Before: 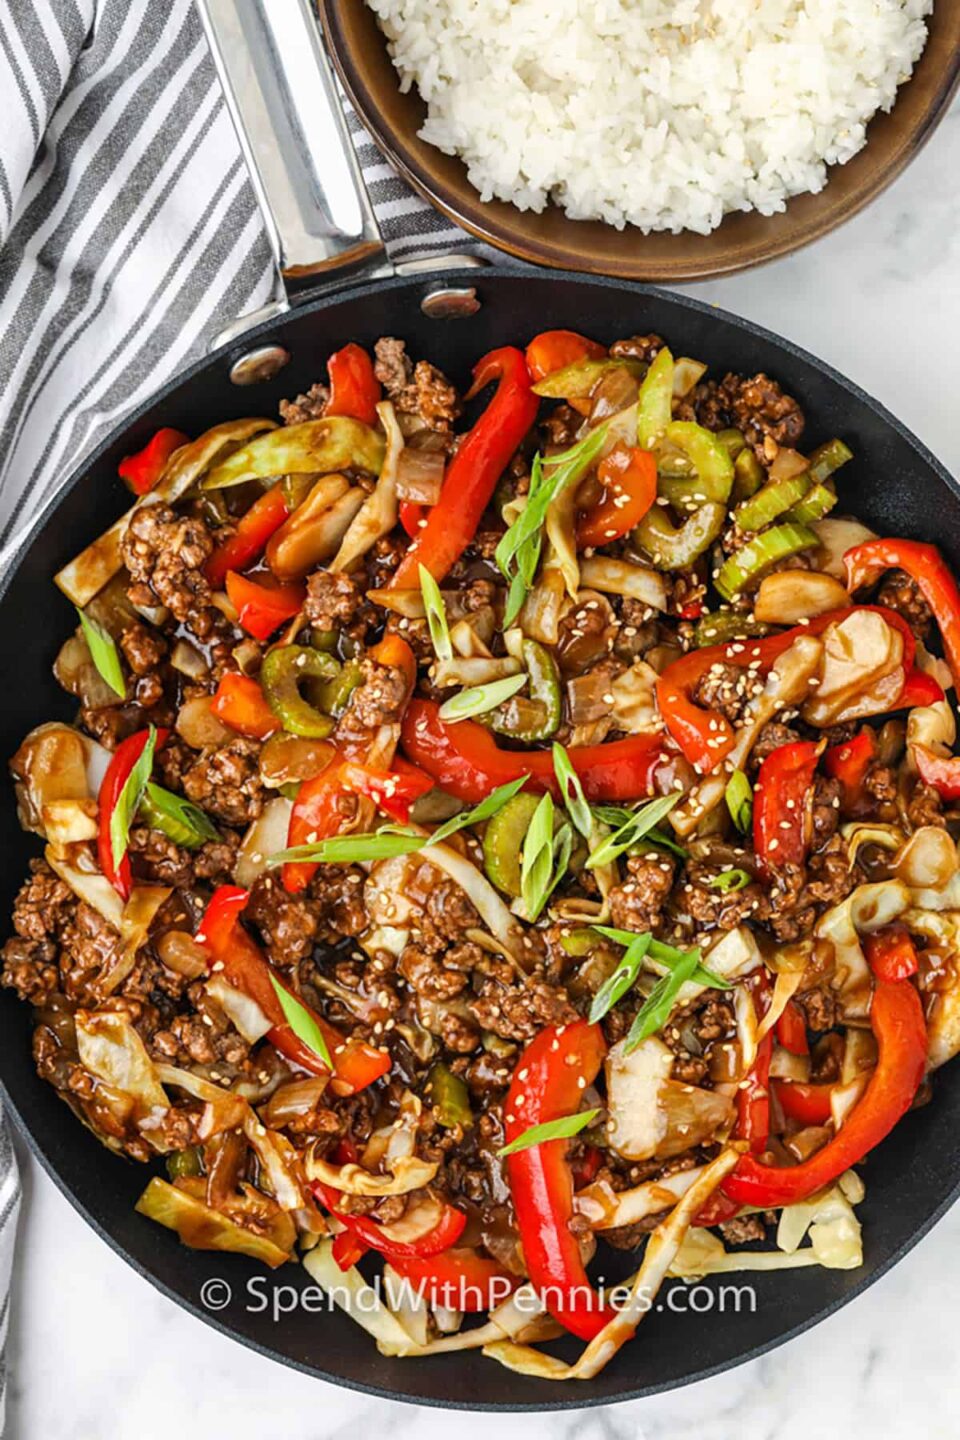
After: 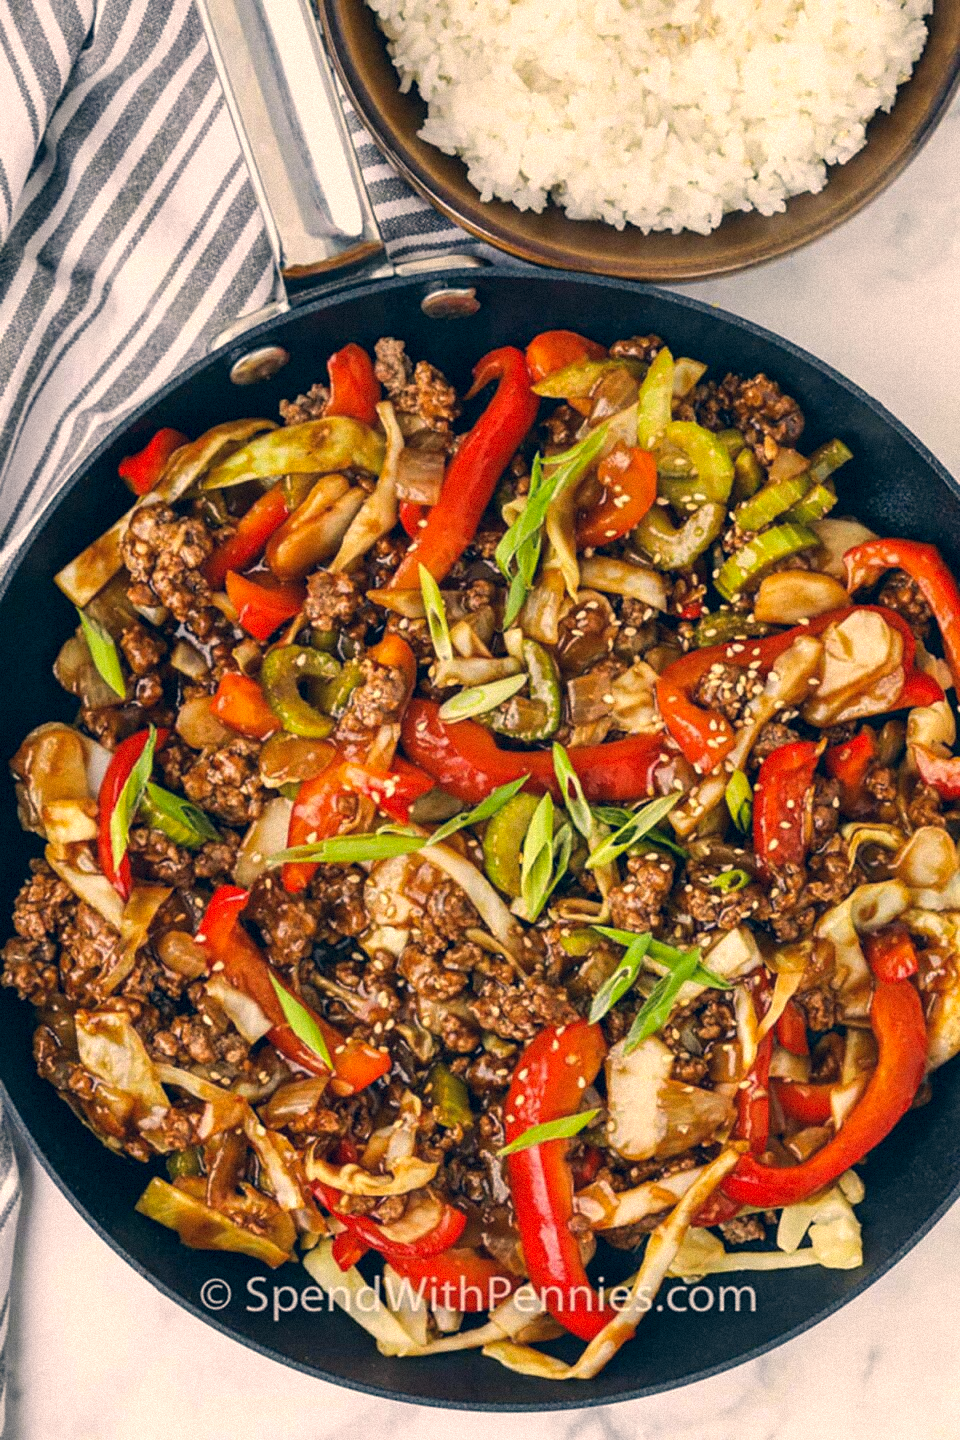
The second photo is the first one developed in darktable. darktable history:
grain: mid-tones bias 0%
color correction: highlights a* 10.32, highlights b* 14.66, shadows a* -9.59, shadows b* -15.02
